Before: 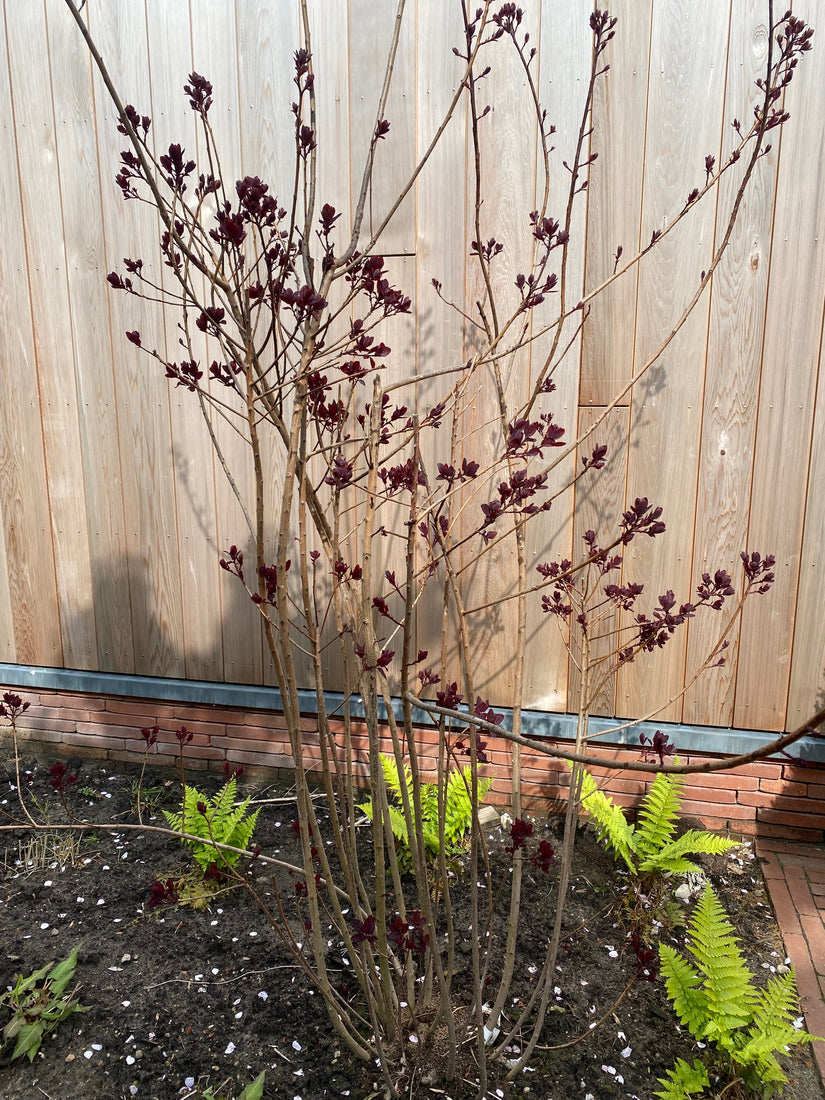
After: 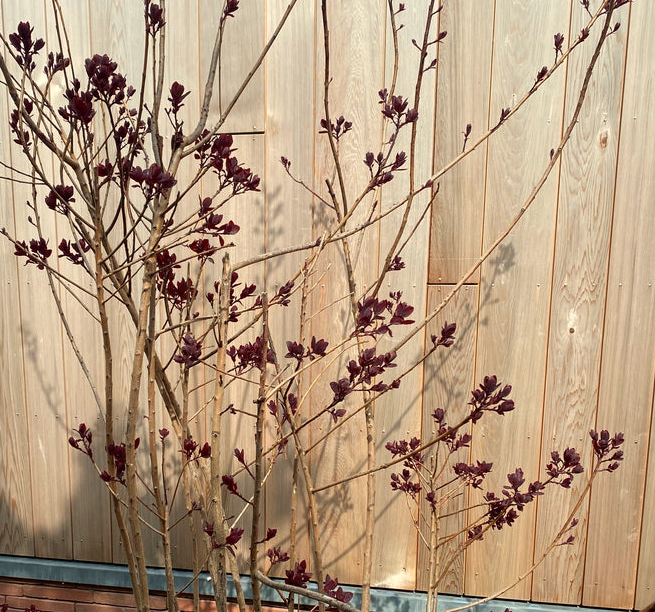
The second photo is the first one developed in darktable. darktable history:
white balance: red 1.029, blue 0.92
crop: left 18.38%, top 11.092%, right 2.134%, bottom 33.217%
exposure: compensate highlight preservation false
